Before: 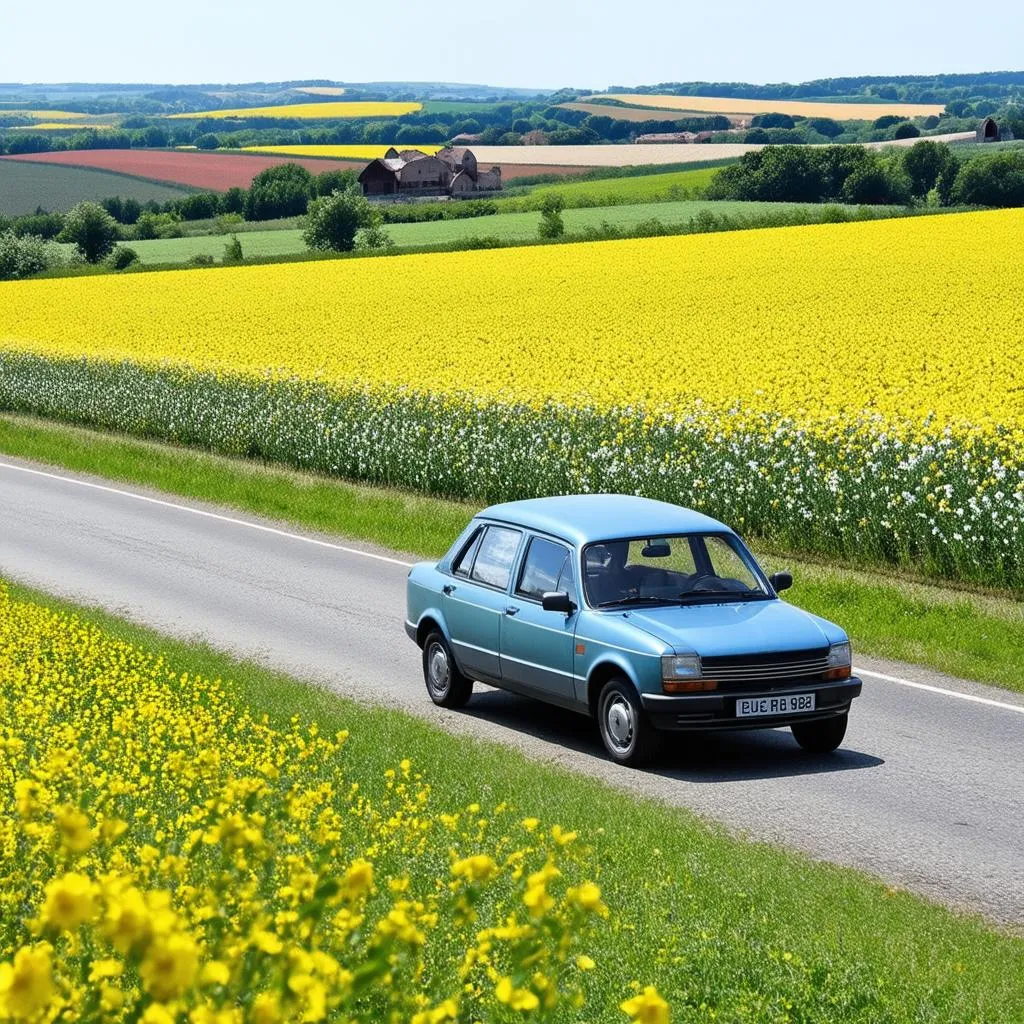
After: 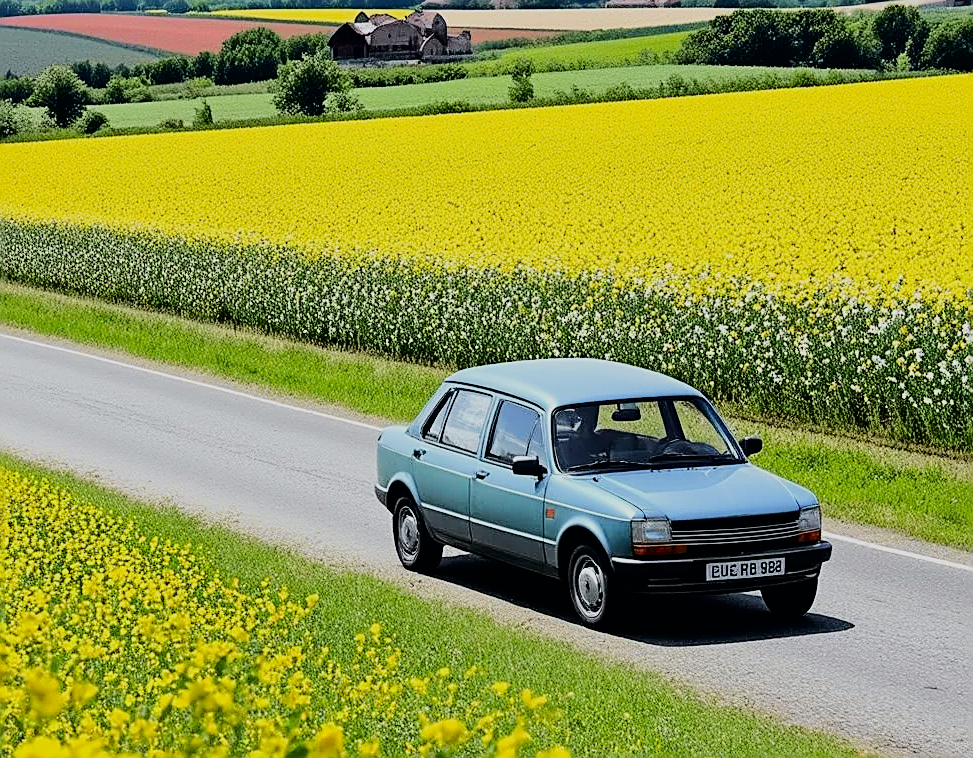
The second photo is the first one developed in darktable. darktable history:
crop and rotate: left 2.991%, top 13.302%, right 1.981%, bottom 12.636%
tone curve: curves: ch0 [(0, 0) (0.058, 0.027) (0.214, 0.183) (0.295, 0.288) (0.48, 0.541) (0.658, 0.703) (0.741, 0.775) (0.844, 0.866) (0.986, 0.957)]; ch1 [(0, 0) (0.172, 0.123) (0.312, 0.296) (0.437, 0.429) (0.471, 0.469) (0.502, 0.5) (0.513, 0.515) (0.572, 0.603) (0.617, 0.653) (0.68, 0.724) (0.889, 0.924) (1, 1)]; ch2 [(0, 0) (0.411, 0.424) (0.489, 0.49) (0.502, 0.5) (0.512, 0.524) (0.549, 0.578) (0.604, 0.628) (0.709, 0.748) (1, 1)], color space Lab, independent channels, preserve colors none
sharpen: amount 0.75
filmic rgb: black relative exposure -7.65 EV, white relative exposure 4.56 EV, hardness 3.61
